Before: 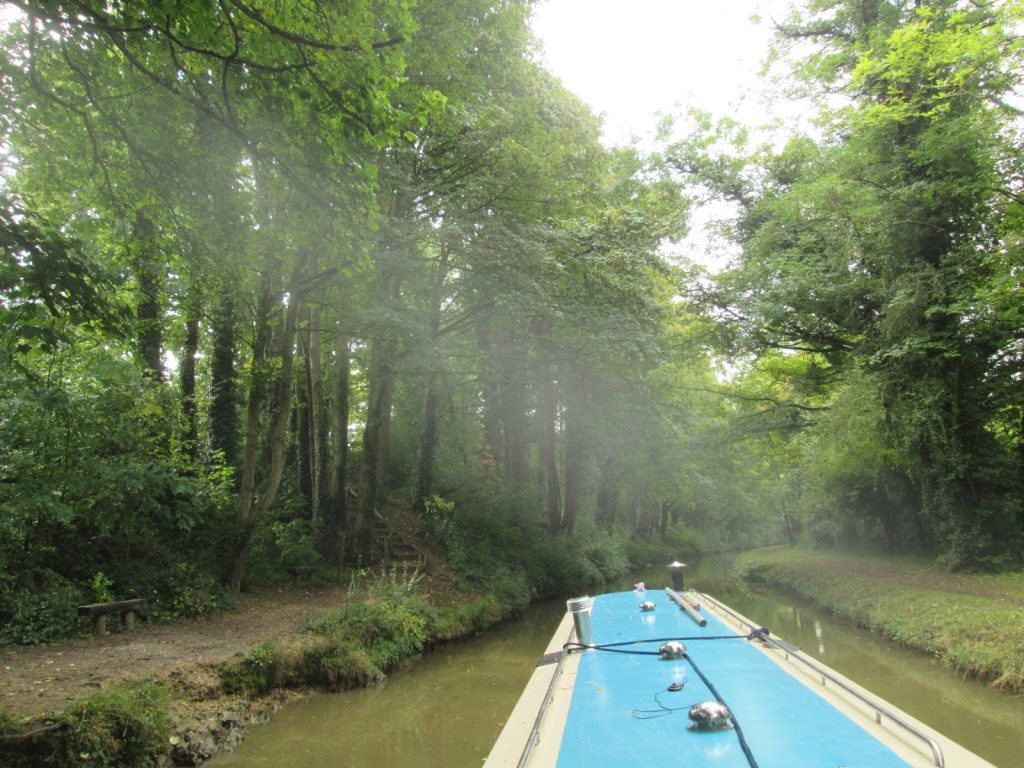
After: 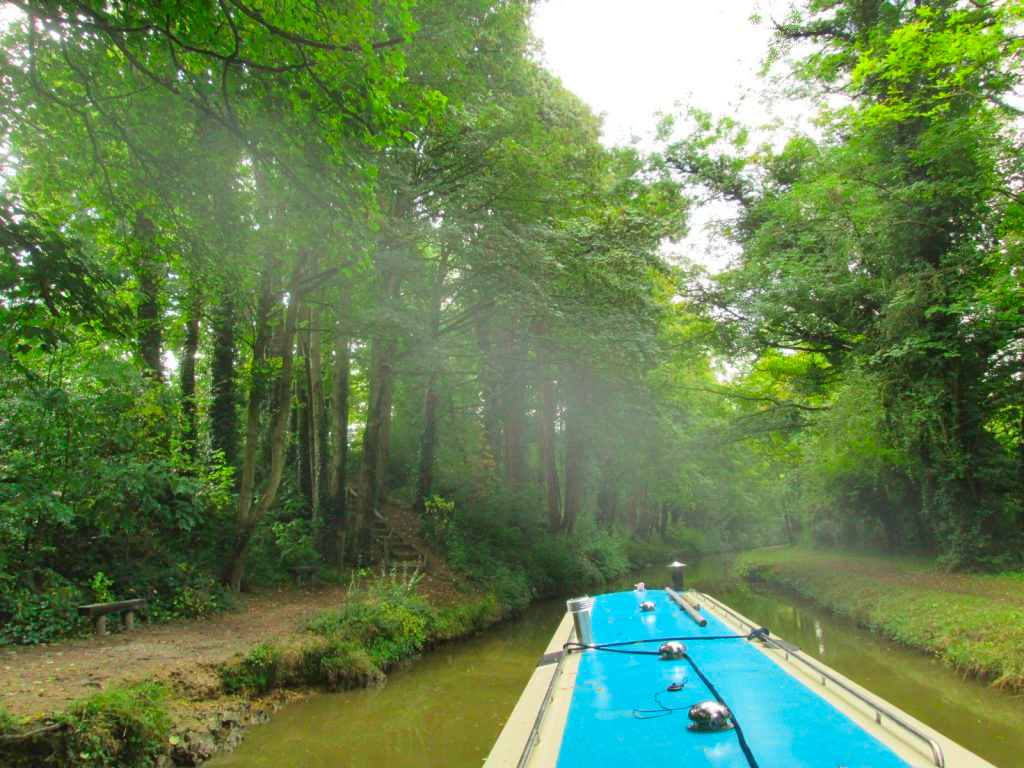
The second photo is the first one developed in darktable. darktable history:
shadows and highlights: shadows 60, highlights -60.23, soften with gaussian
color contrast: green-magenta contrast 1.69, blue-yellow contrast 1.49
